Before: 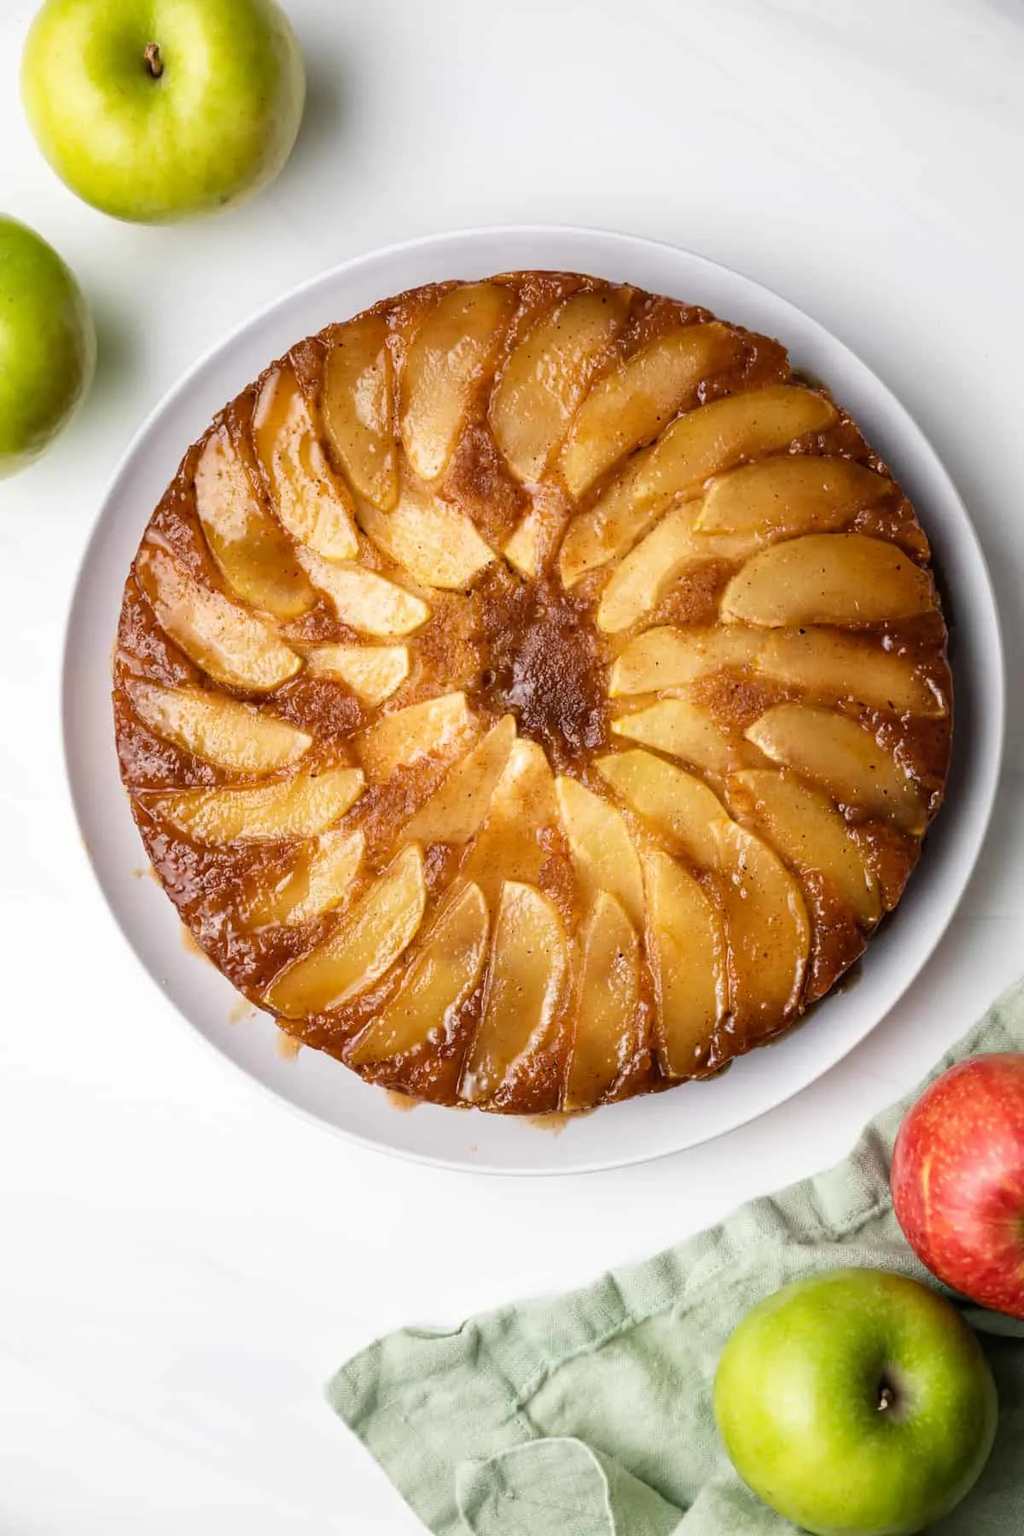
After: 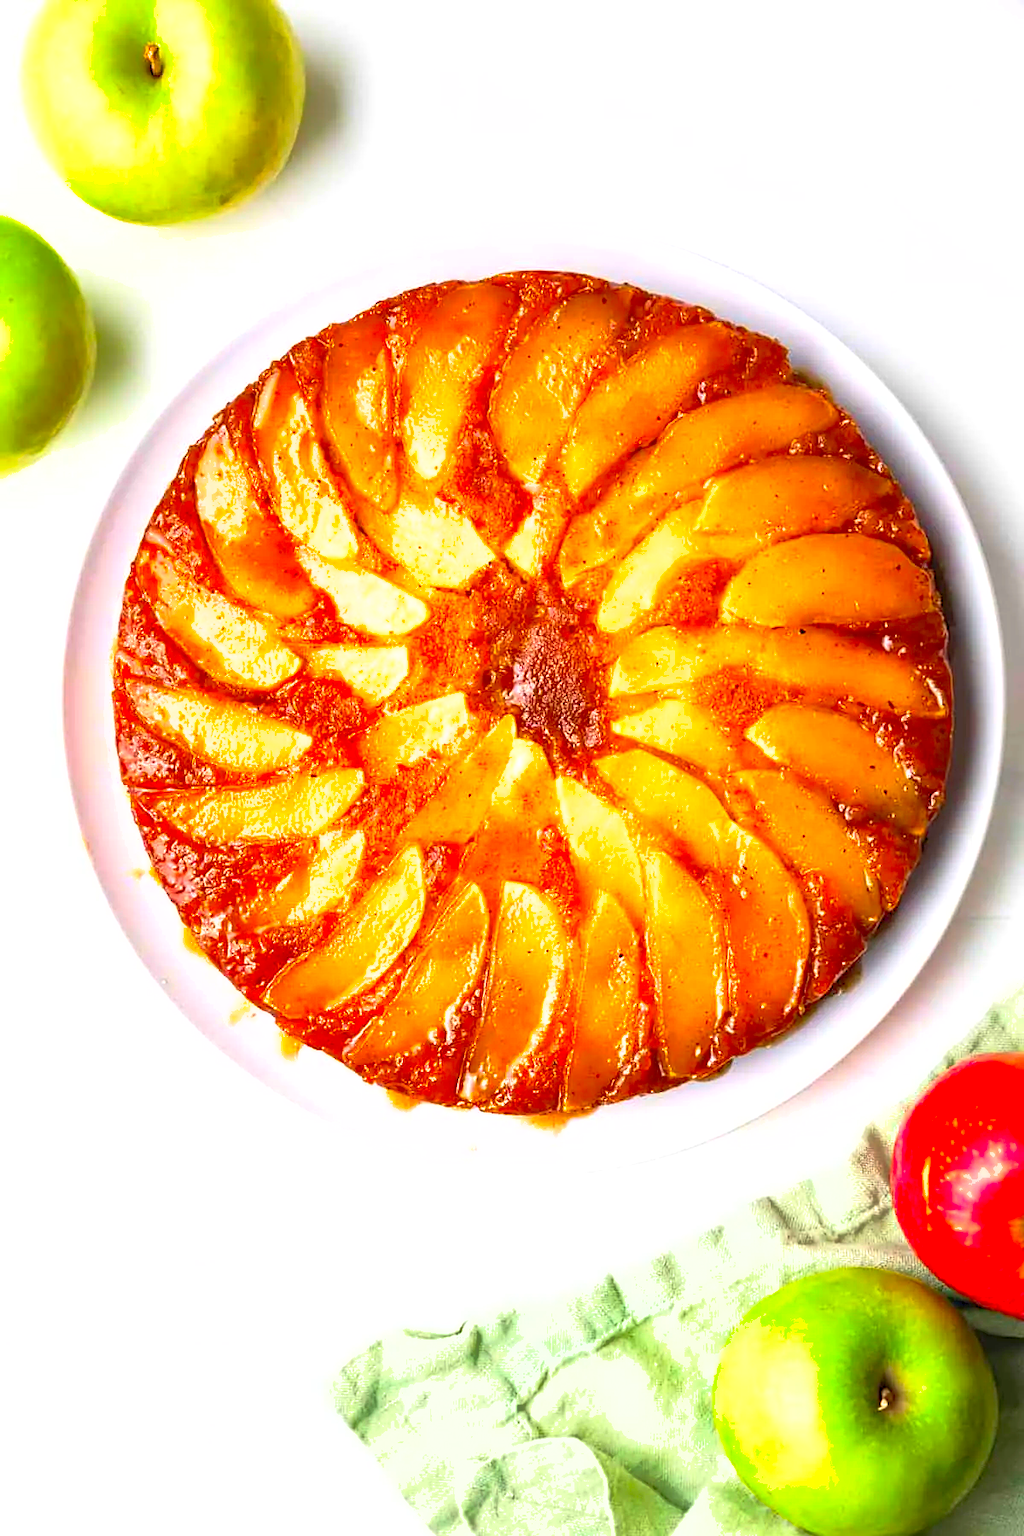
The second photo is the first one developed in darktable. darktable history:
contrast brightness saturation: contrast 0.204, brightness 0.196, saturation 0.818
exposure: exposure 0.78 EV, compensate highlight preservation false
shadows and highlights: on, module defaults
sharpen: on, module defaults
